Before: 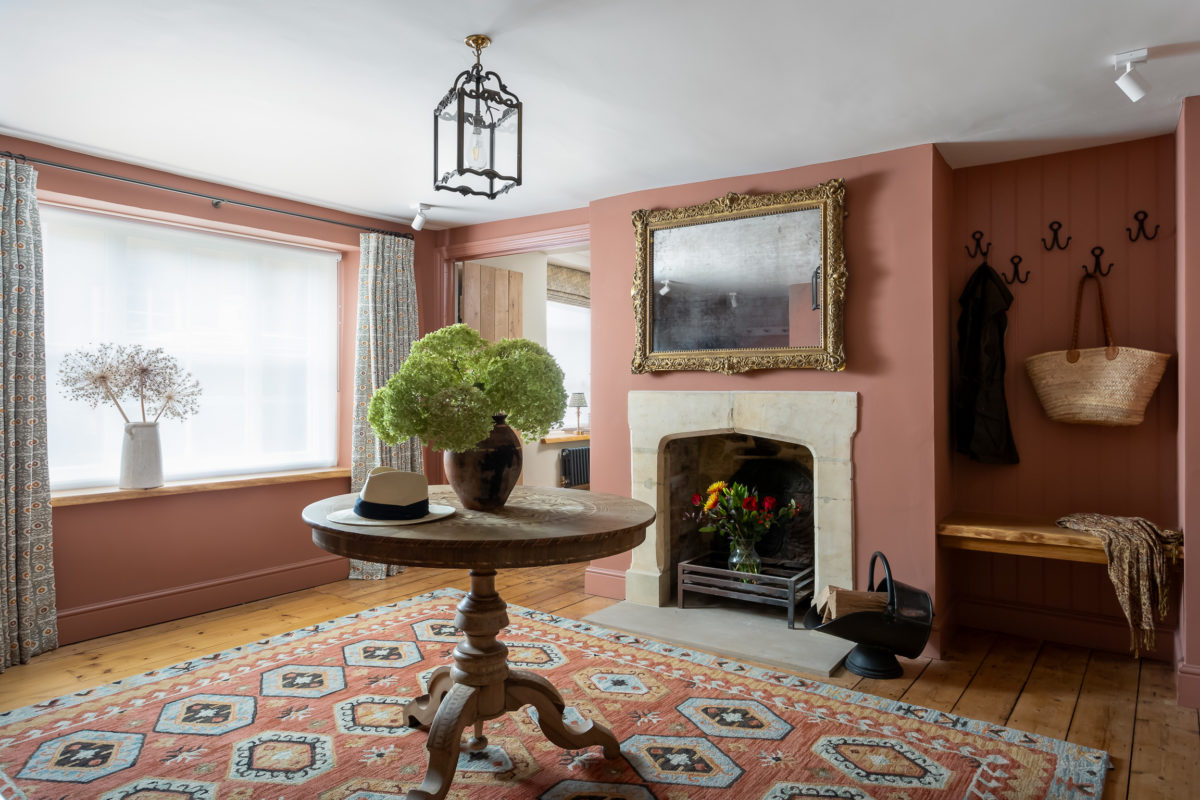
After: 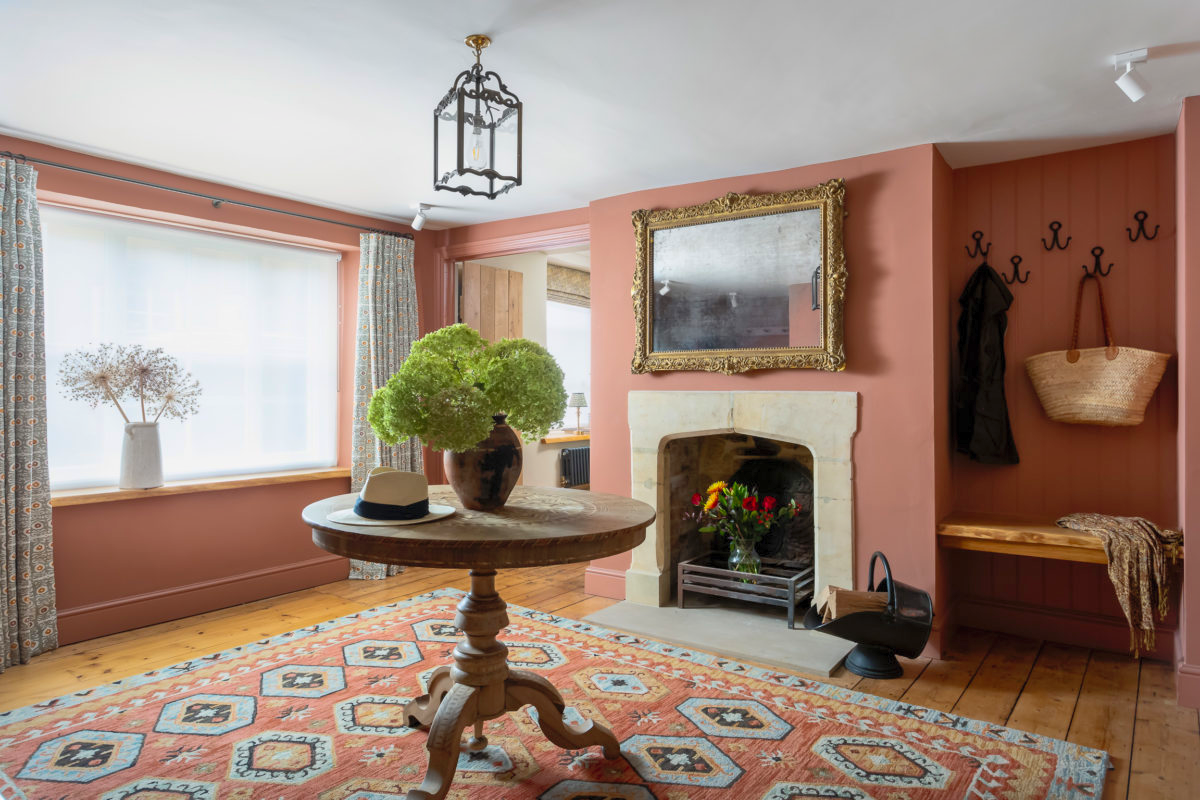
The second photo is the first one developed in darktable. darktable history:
vignetting: fall-off start 100%, brightness 0.05, saturation 0
exposure: exposure -0.157 EV, compensate highlight preservation false
contrast brightness saturation: contrast 0.2, brightness 0.16, saturation 0.22
shadows and highlights: on, module defaults
